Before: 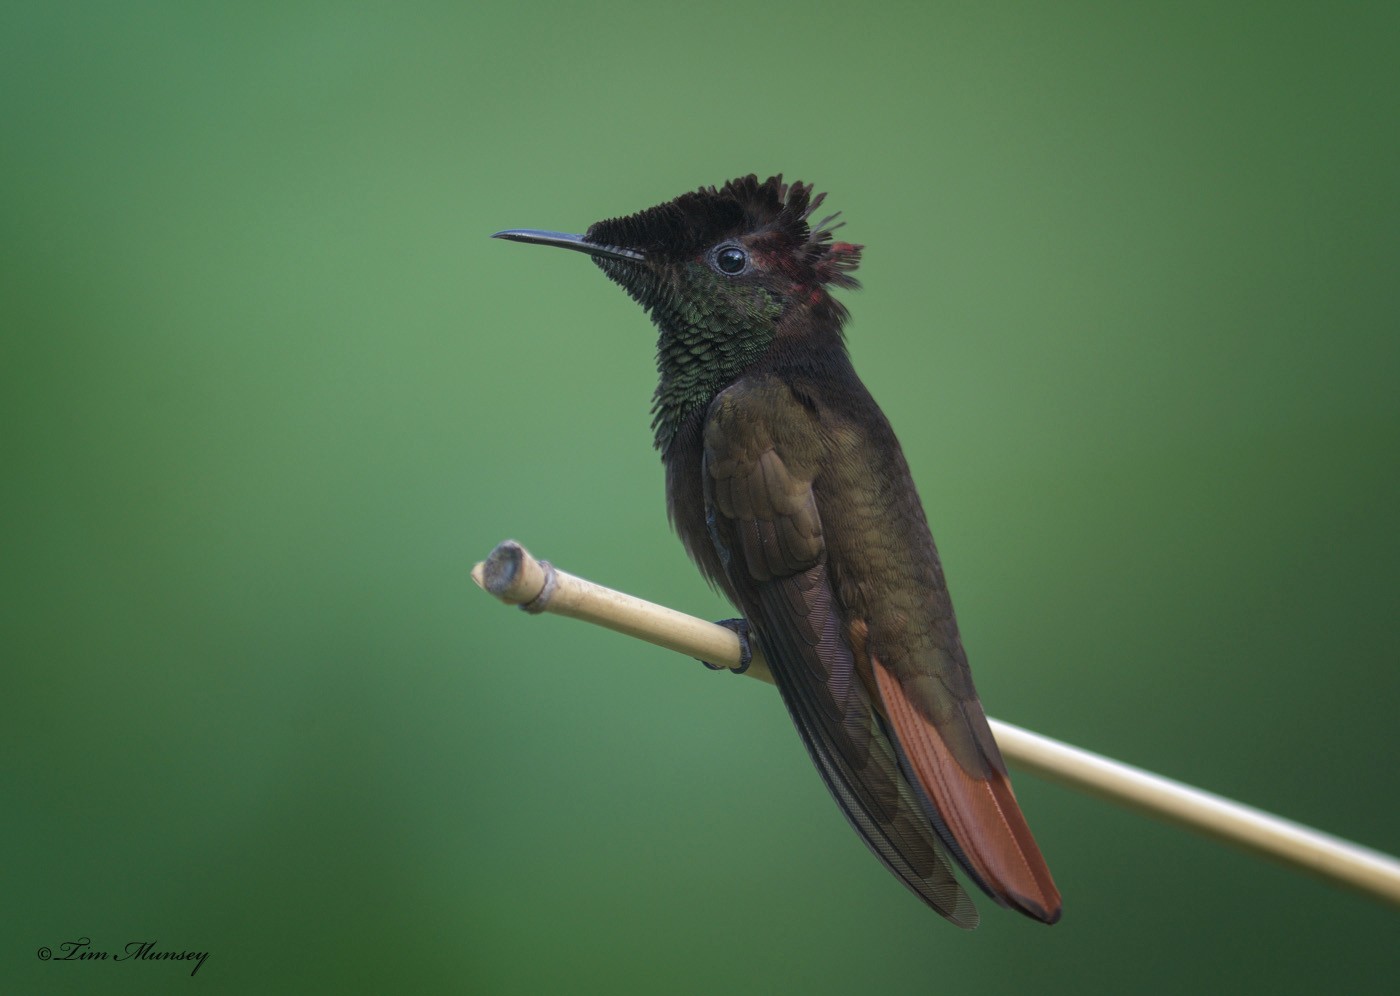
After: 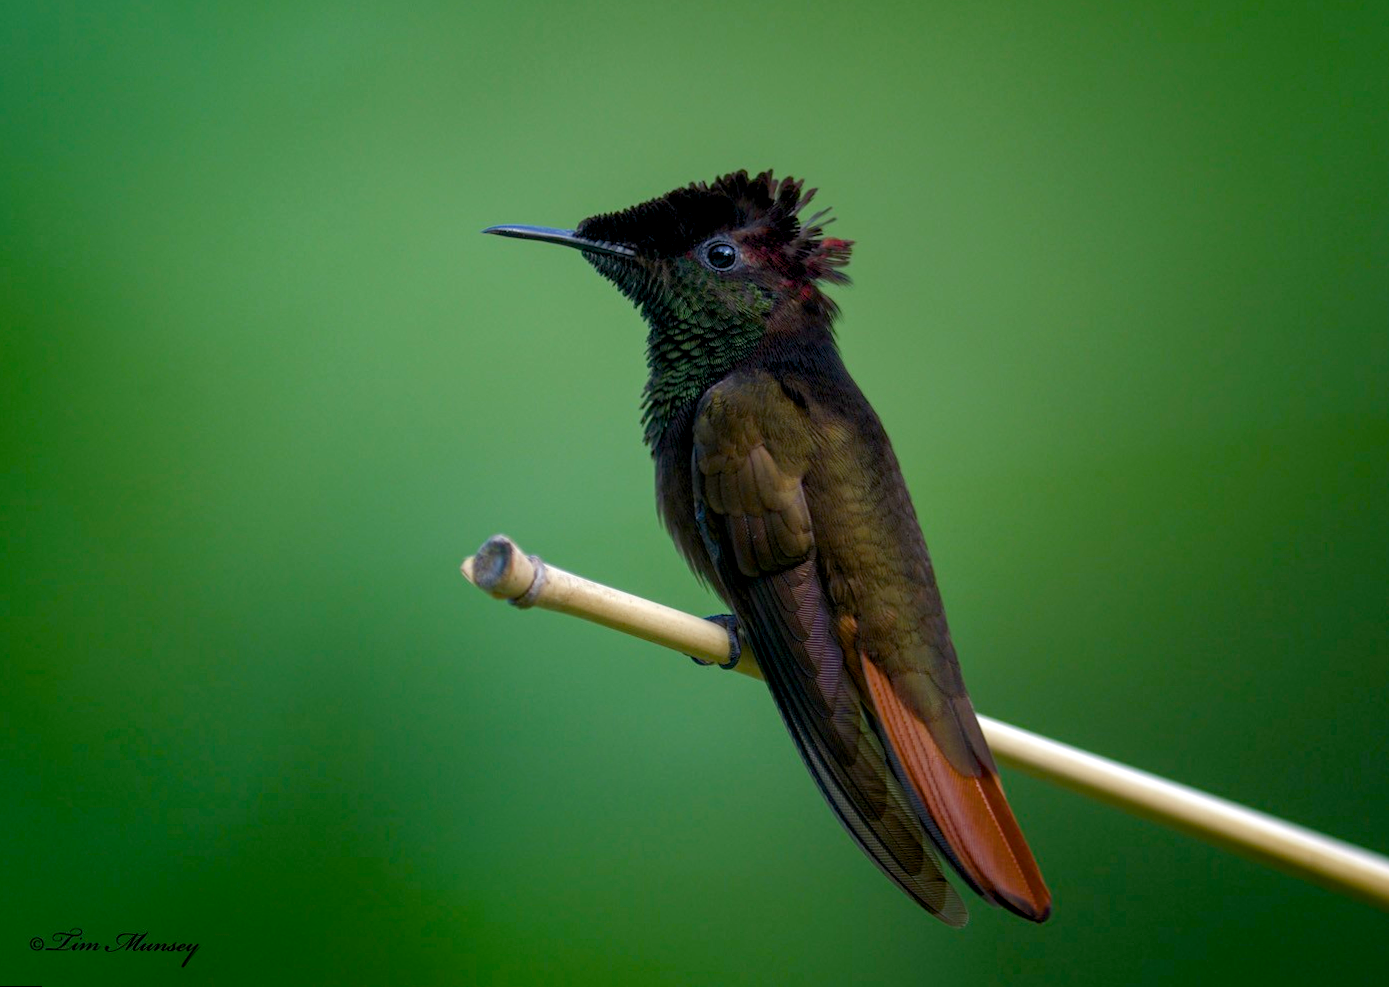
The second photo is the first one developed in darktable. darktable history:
color balance rgb: shadows lift › luminance -9.41%, highlights gain › luminance 17.6%, global offset › luminance -1.45%, perceptual saturation grading › highlights -17.77%, perceptual saturation grading › mid-tones 33.1%, perceptual saturation grading › shadows 50.52%, global vibrance 24.22%
rotate and perspective: rotation 0.192°, lens shift (horizontal) -0.015, crop left 0.005, crop right 0.996, crop top 0.006, crop bottom 0.99
tone equalizer: on, module defaults
